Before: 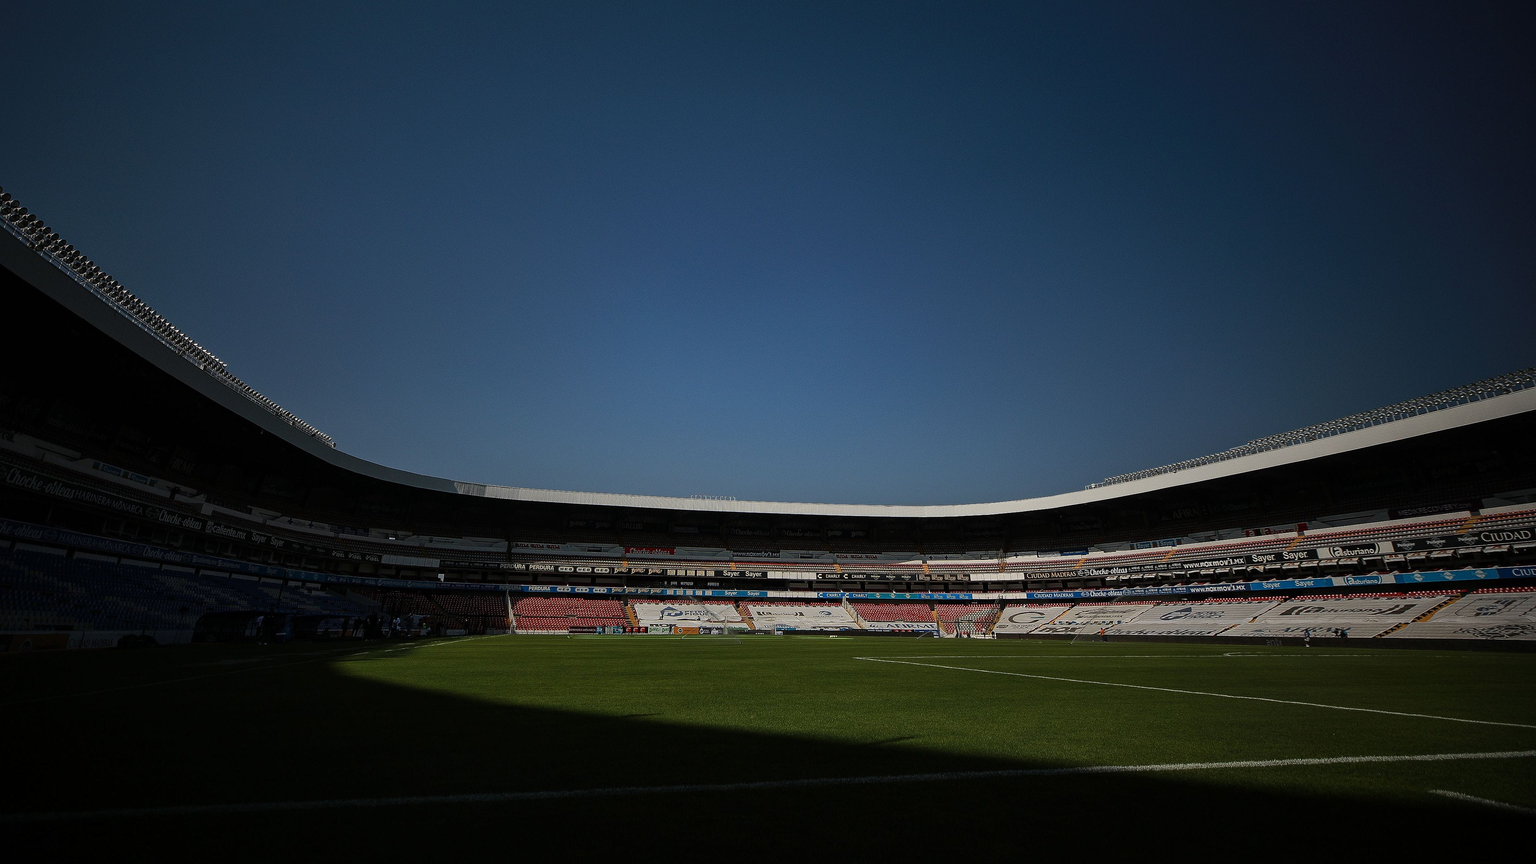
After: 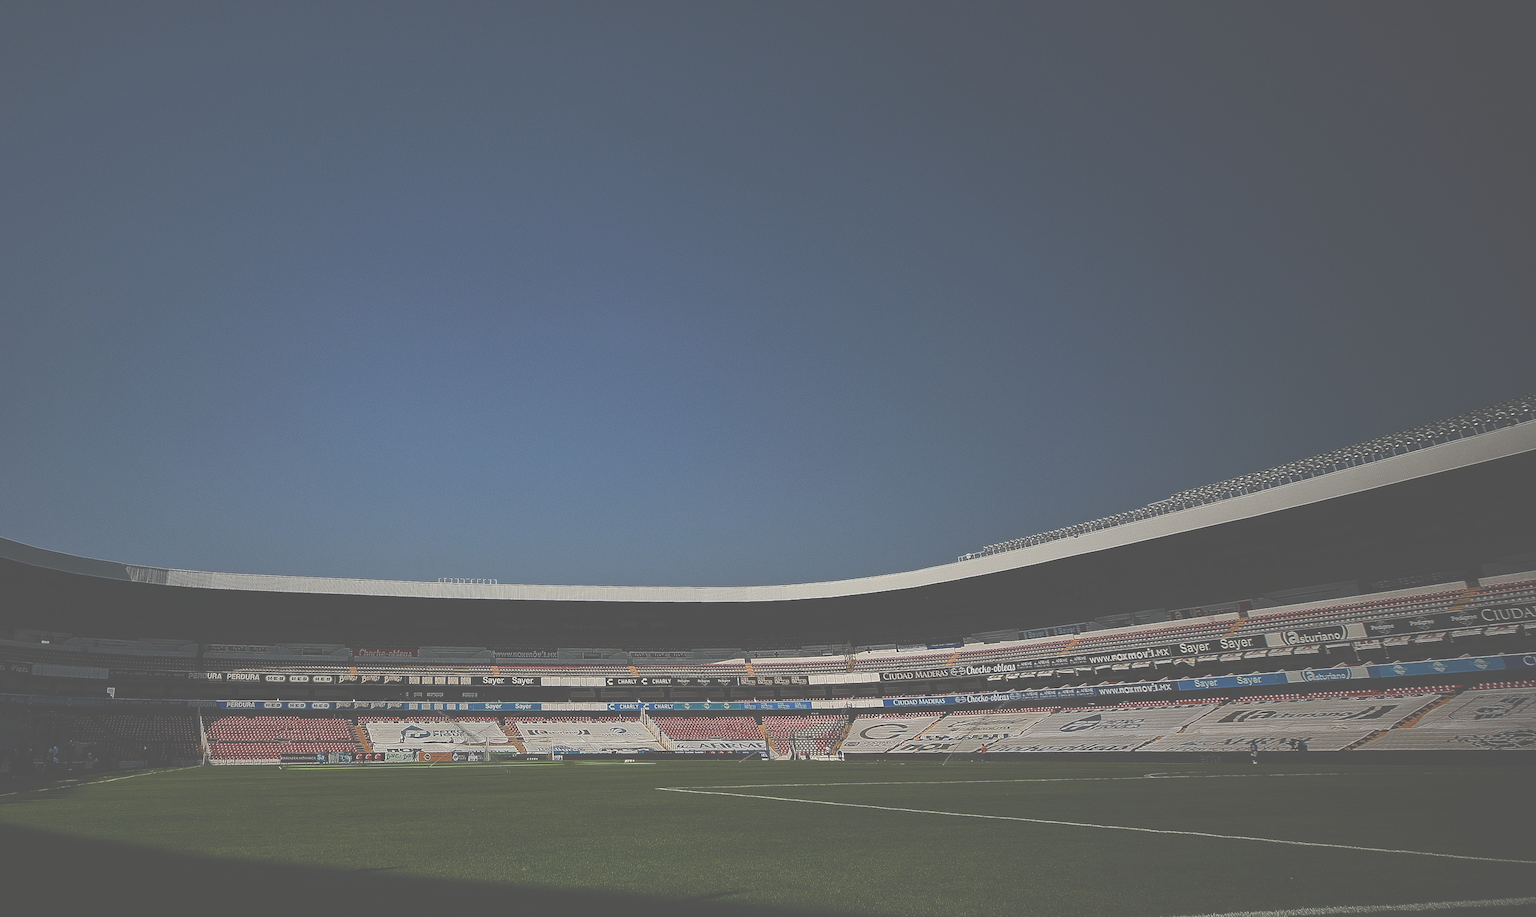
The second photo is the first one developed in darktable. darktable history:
exposure: black level correction -0.087, compensate highlight preservation false
crop: left 23.095%, top 5.827%, bottom 11.854%
rotate and perspective: rotation -1°, crop left 0.011, crop right 0.989, crop top 0.025, crop bottom 0.975
